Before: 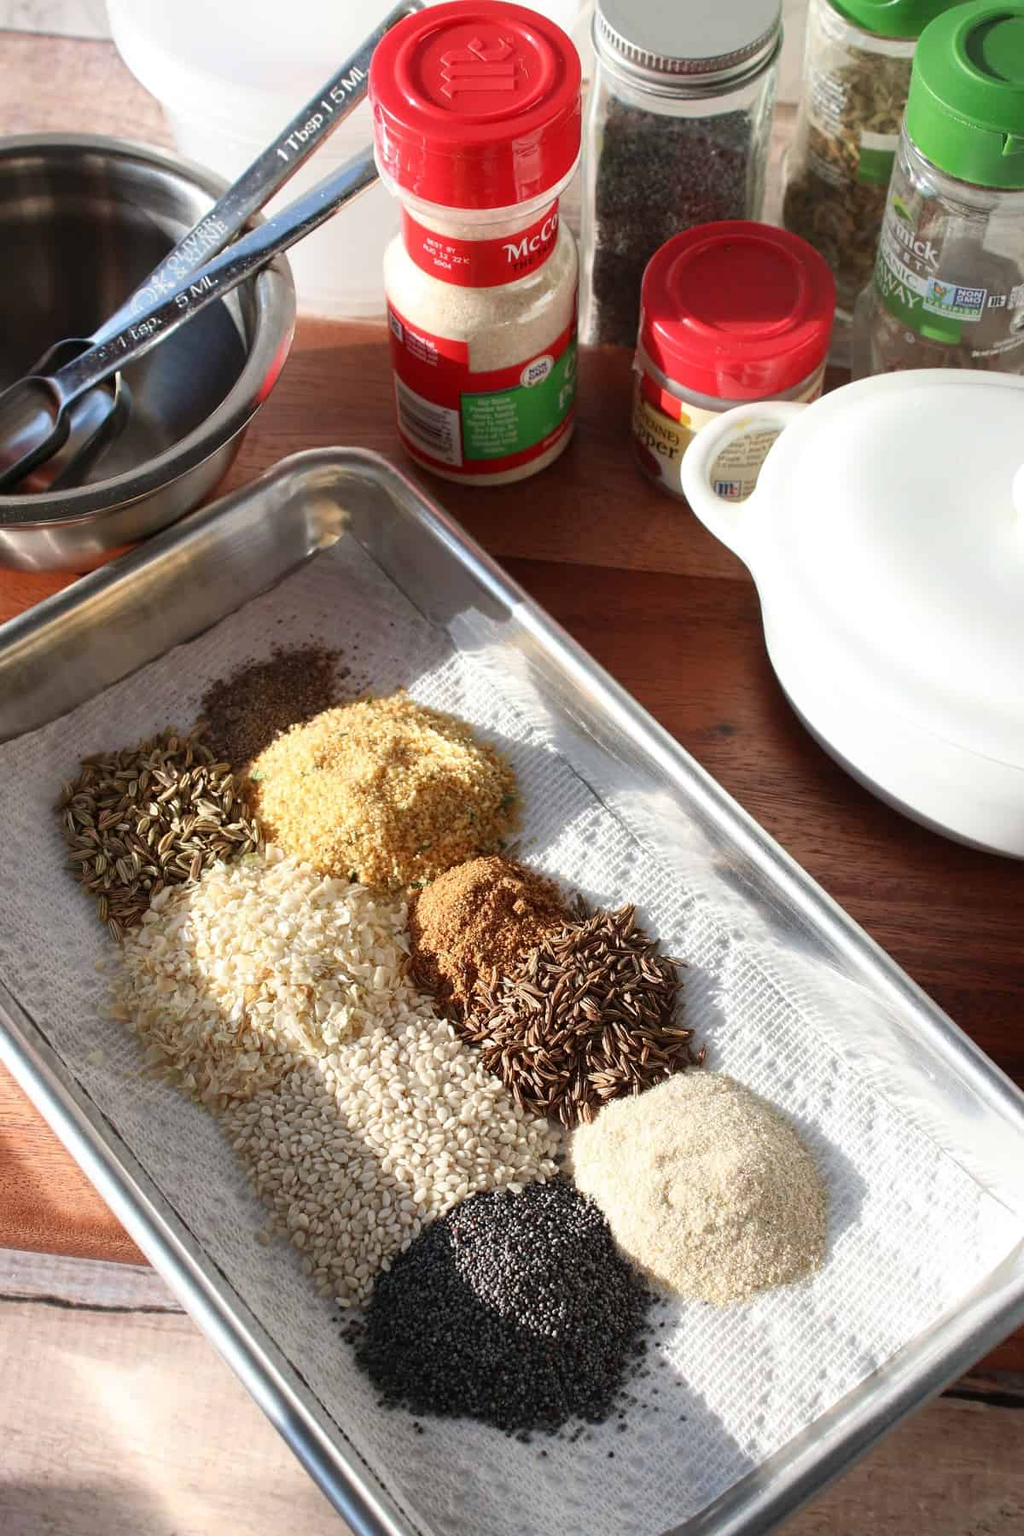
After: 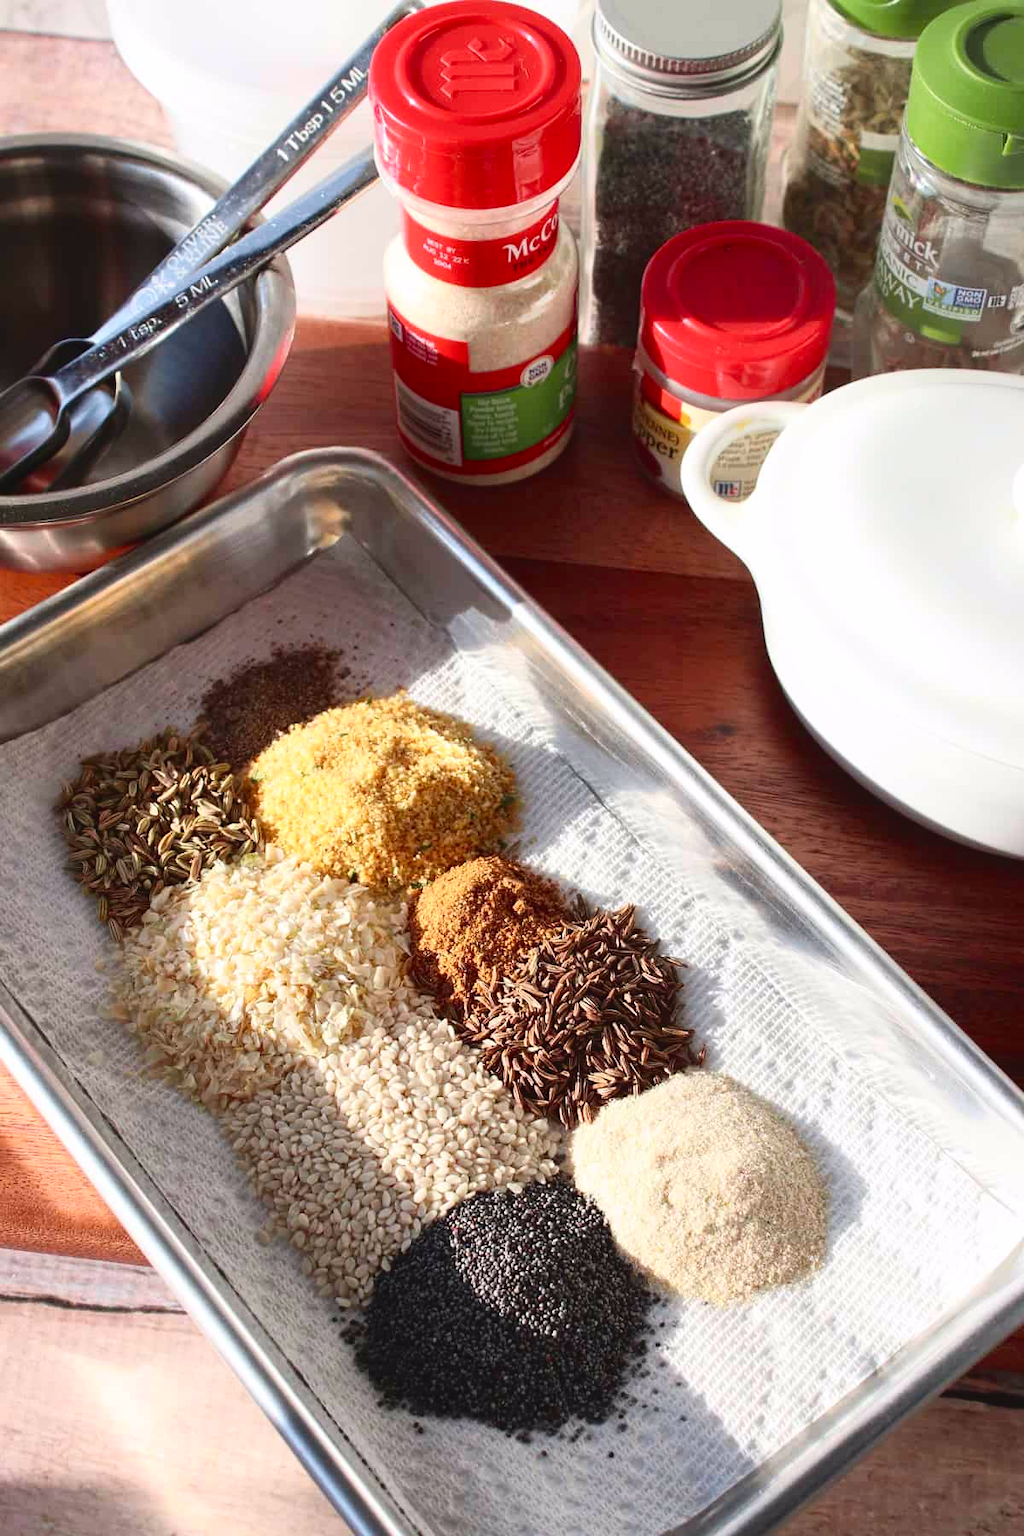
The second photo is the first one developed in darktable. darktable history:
contrast brightness saturation: saturation -0.05
tone curve: curves: ch0 [(0, 0.036) (0.119, 0.115) (0.461, 0.479) (0.715, 0.767) (0.817, 0.865) (1, 0.998)]; ch1 [(0, 0) (0.377, 0.416) (0.44, 0.461) (0.487, 0.49) (0.514, 0.525) (0.538, 0.561) (0.67, 0.713) (1, 1)]; ch2 [(0, 0) (0.38, 0.405) (0.463, 0.445) (0.492, 0.486) (0.529, 0.533) (0.578, 0.59) (0.653, 0.698) (1, 1)], color space Lab, independent channels, preserve colors none
